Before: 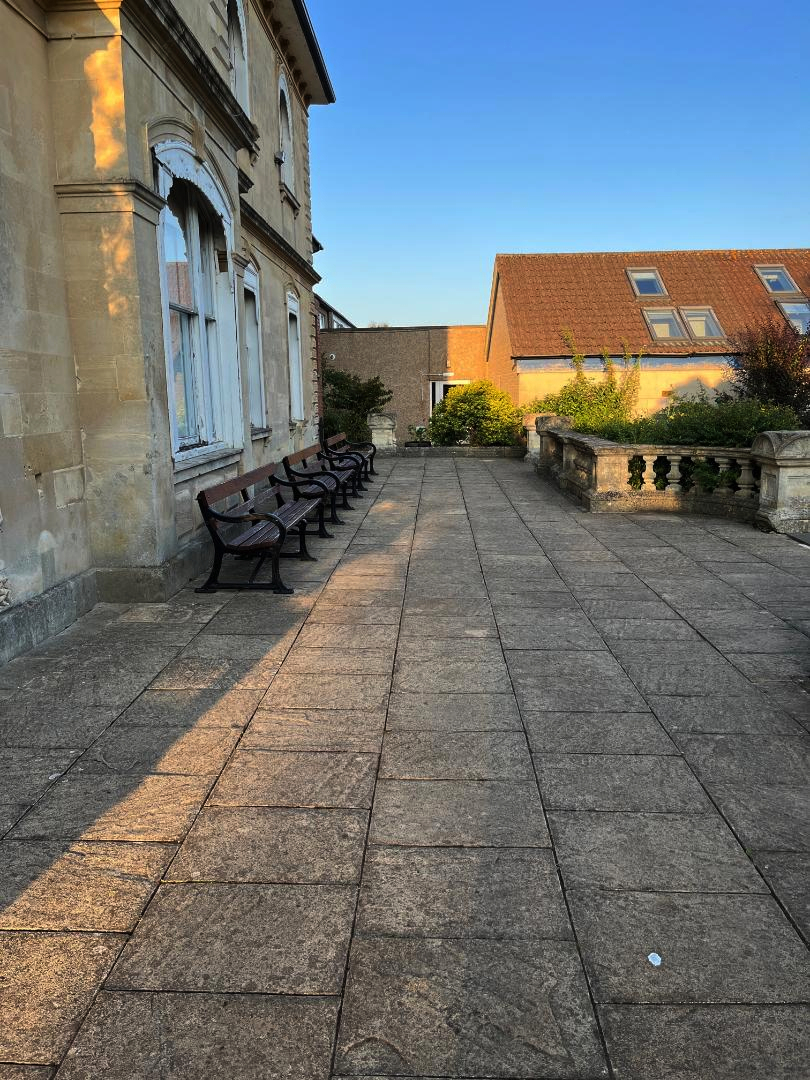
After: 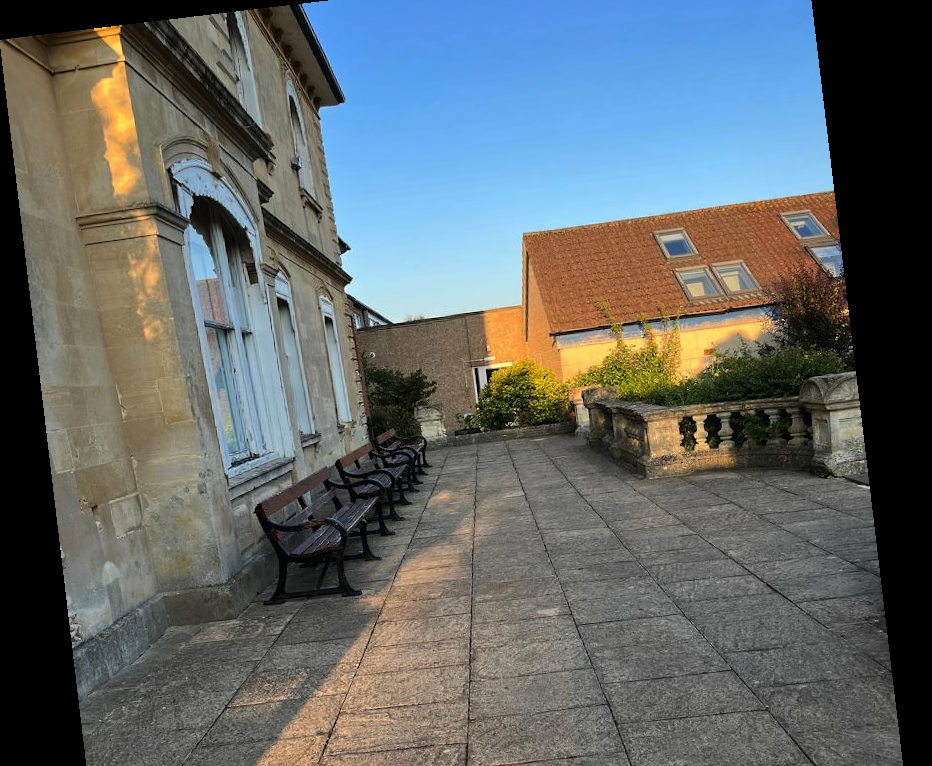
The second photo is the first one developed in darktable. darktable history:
crop and rotate: top 4.848%, bottom 29.503%
white balance: emerald 1
rotate and perspective: rotation -6.83°, automatic cropping off
